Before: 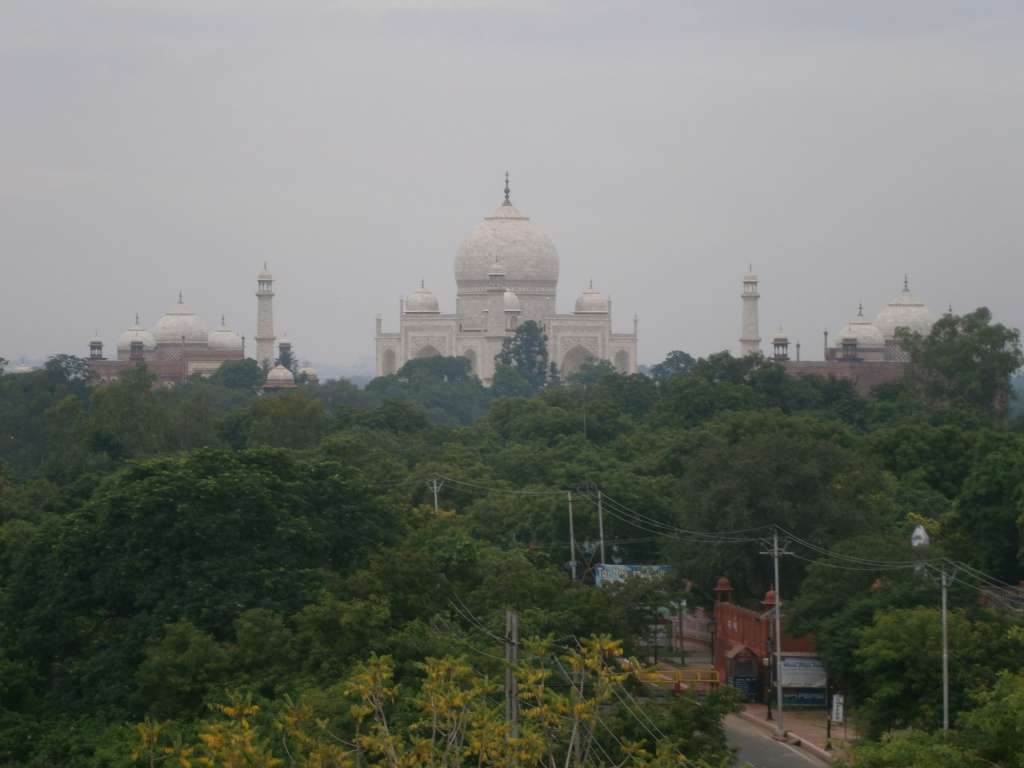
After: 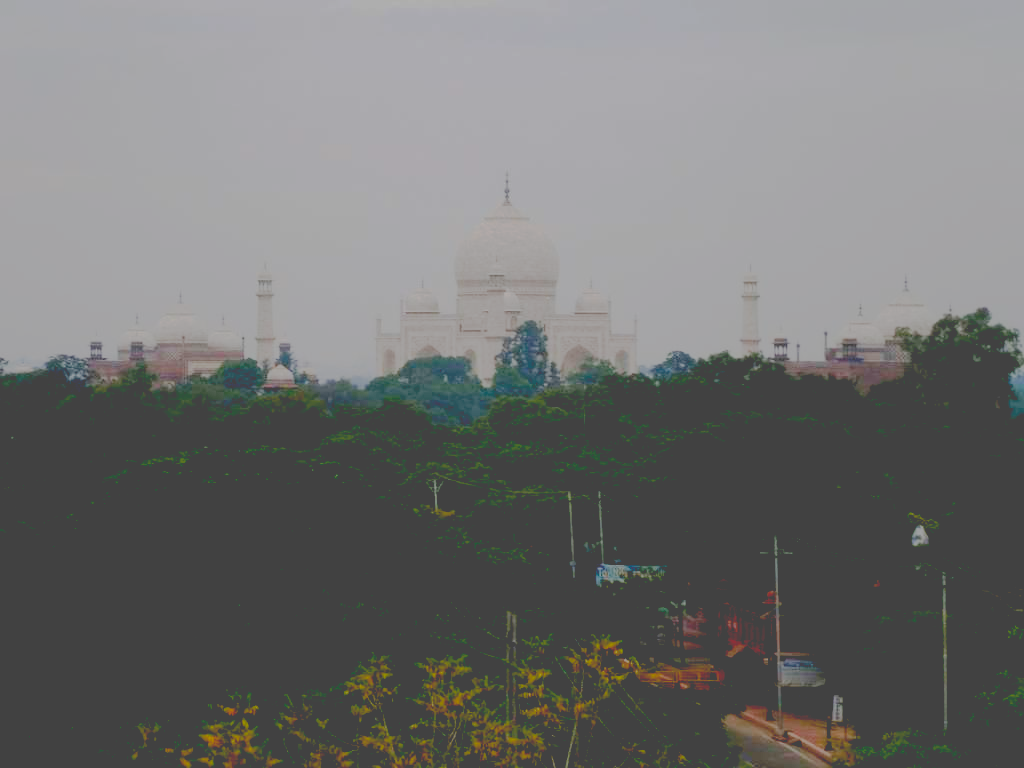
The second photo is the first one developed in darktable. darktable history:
base curve: curves: ch0 [(0.065, 0.026) (0.236, 0.358) (0.53, 0.546) (0.777, 0.841) (0.924, 0.992)], preserve colors none
contrast brightness saturation: contrast -0.294
